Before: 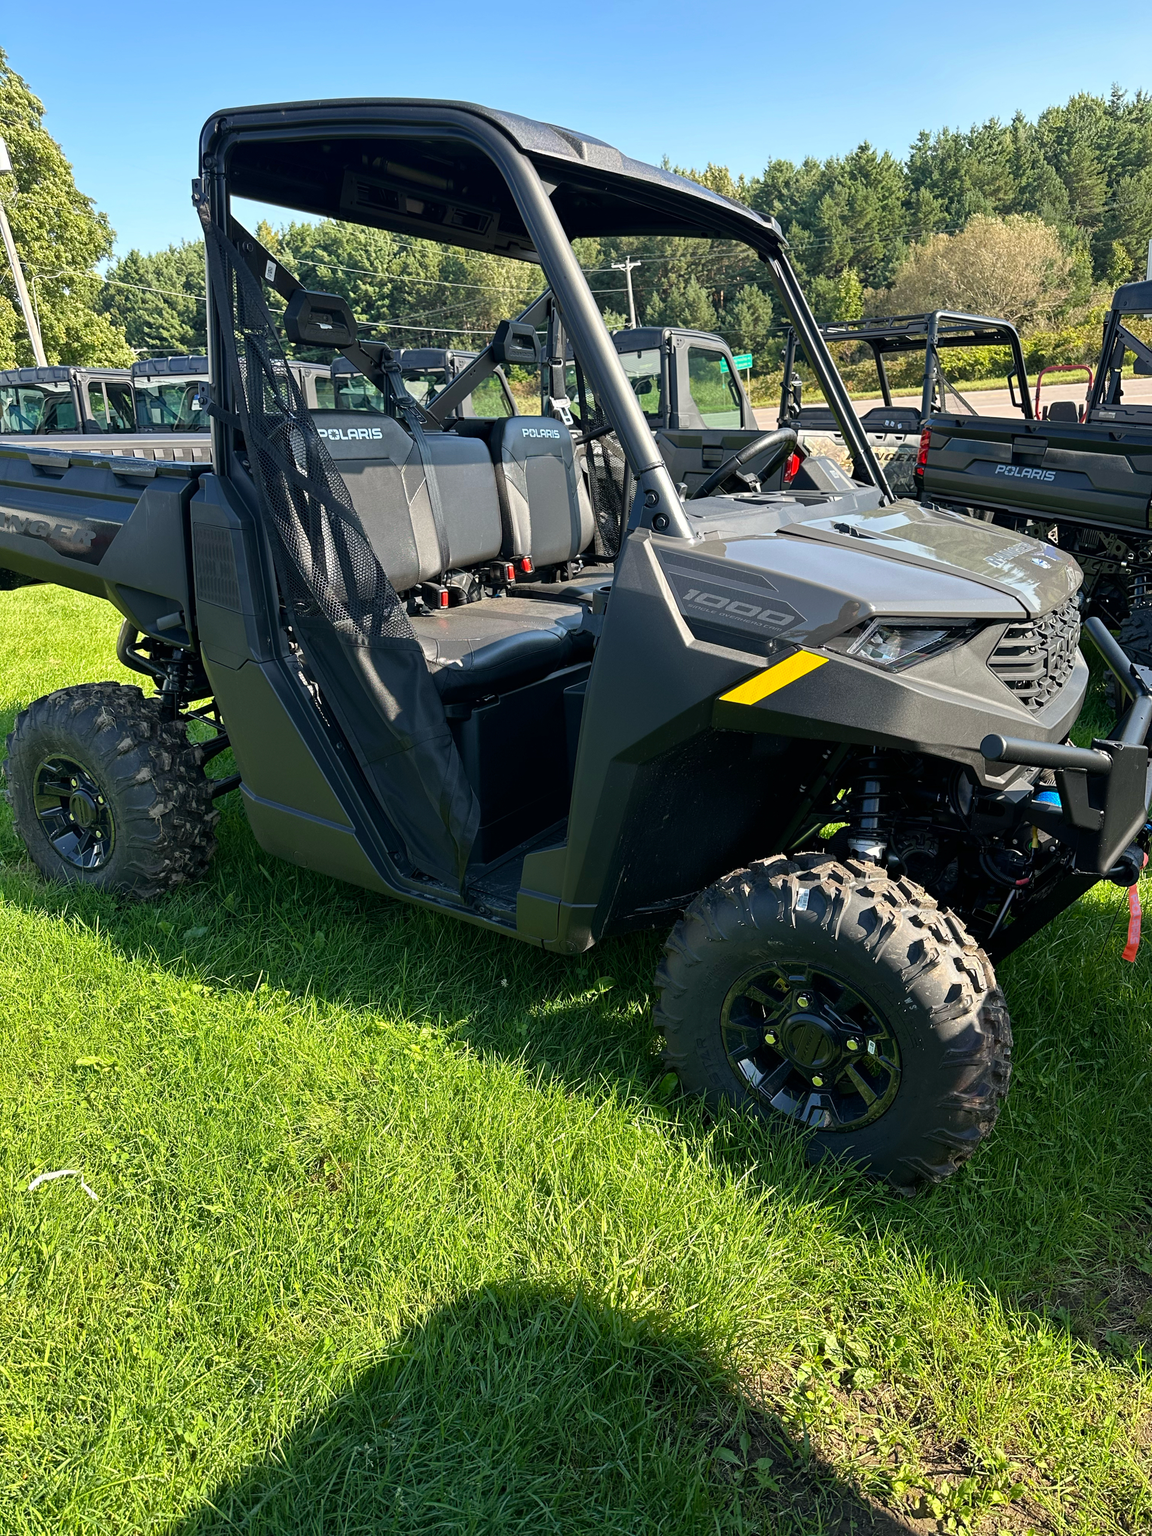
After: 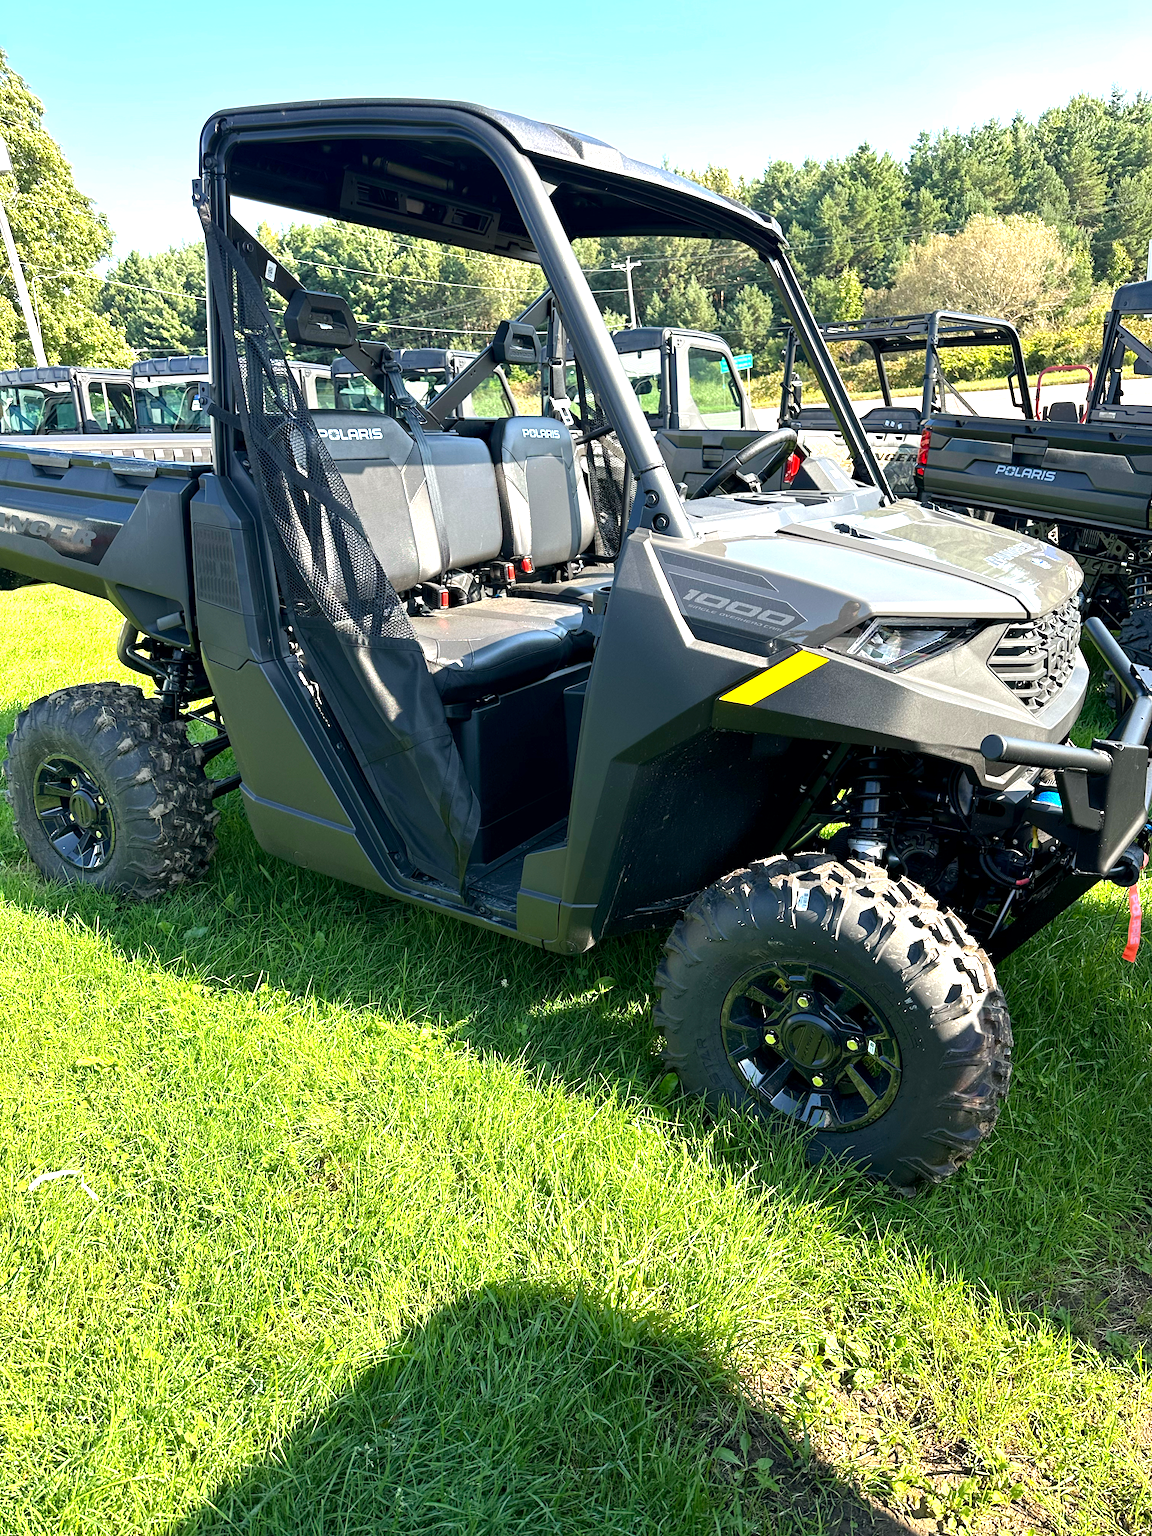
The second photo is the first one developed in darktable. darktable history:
exposure: black level correction 0.001, exposure 1.045 EV, compensate highlight preservation false
